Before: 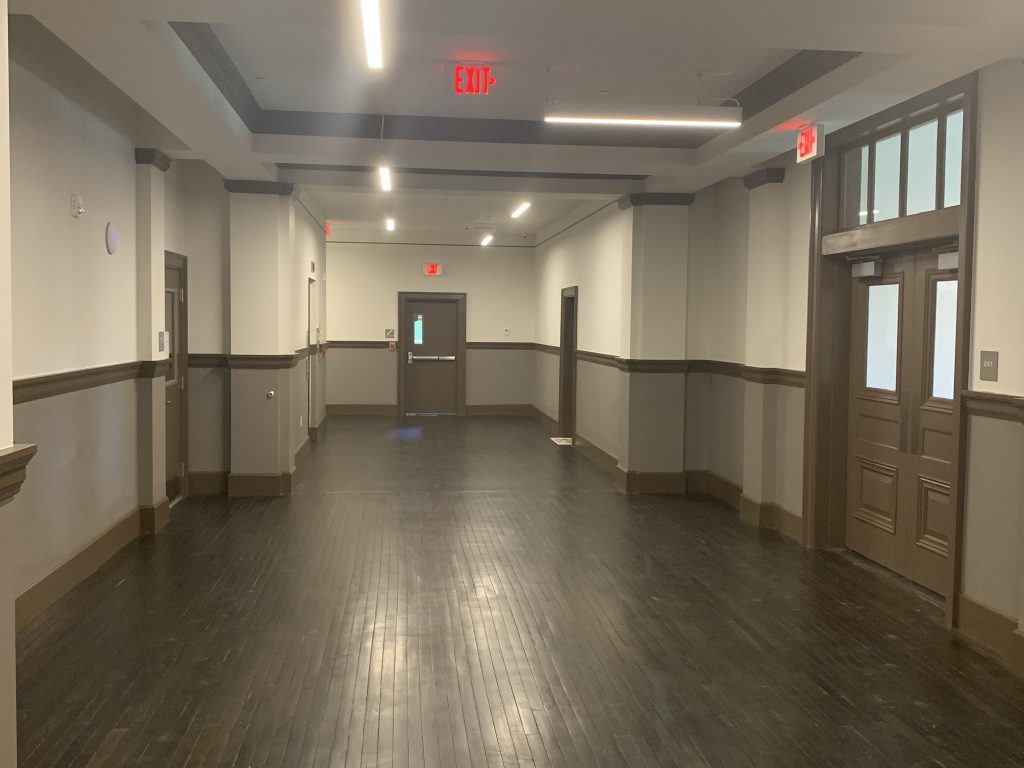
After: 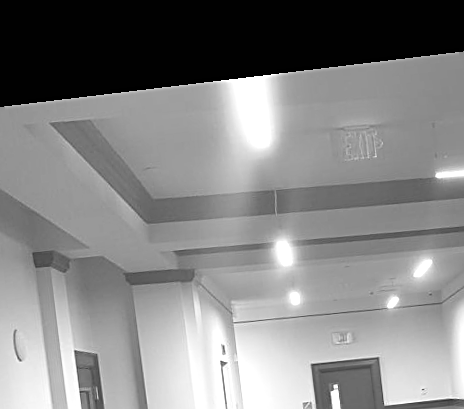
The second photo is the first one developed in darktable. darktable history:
rotate and perspective: rotation -6.83°, automatic cropping off
sharpen: on, module defaults
monochrome: a 32, b 64, size 2.3, highlights 1
crop and rotate: left 10.817%, top 0.062%, right 47.194%, bottom 53.626%
exposure: black level correction 0, exposure 0.7 EV, compensate exposure bias true, compensate highlight preservation false
